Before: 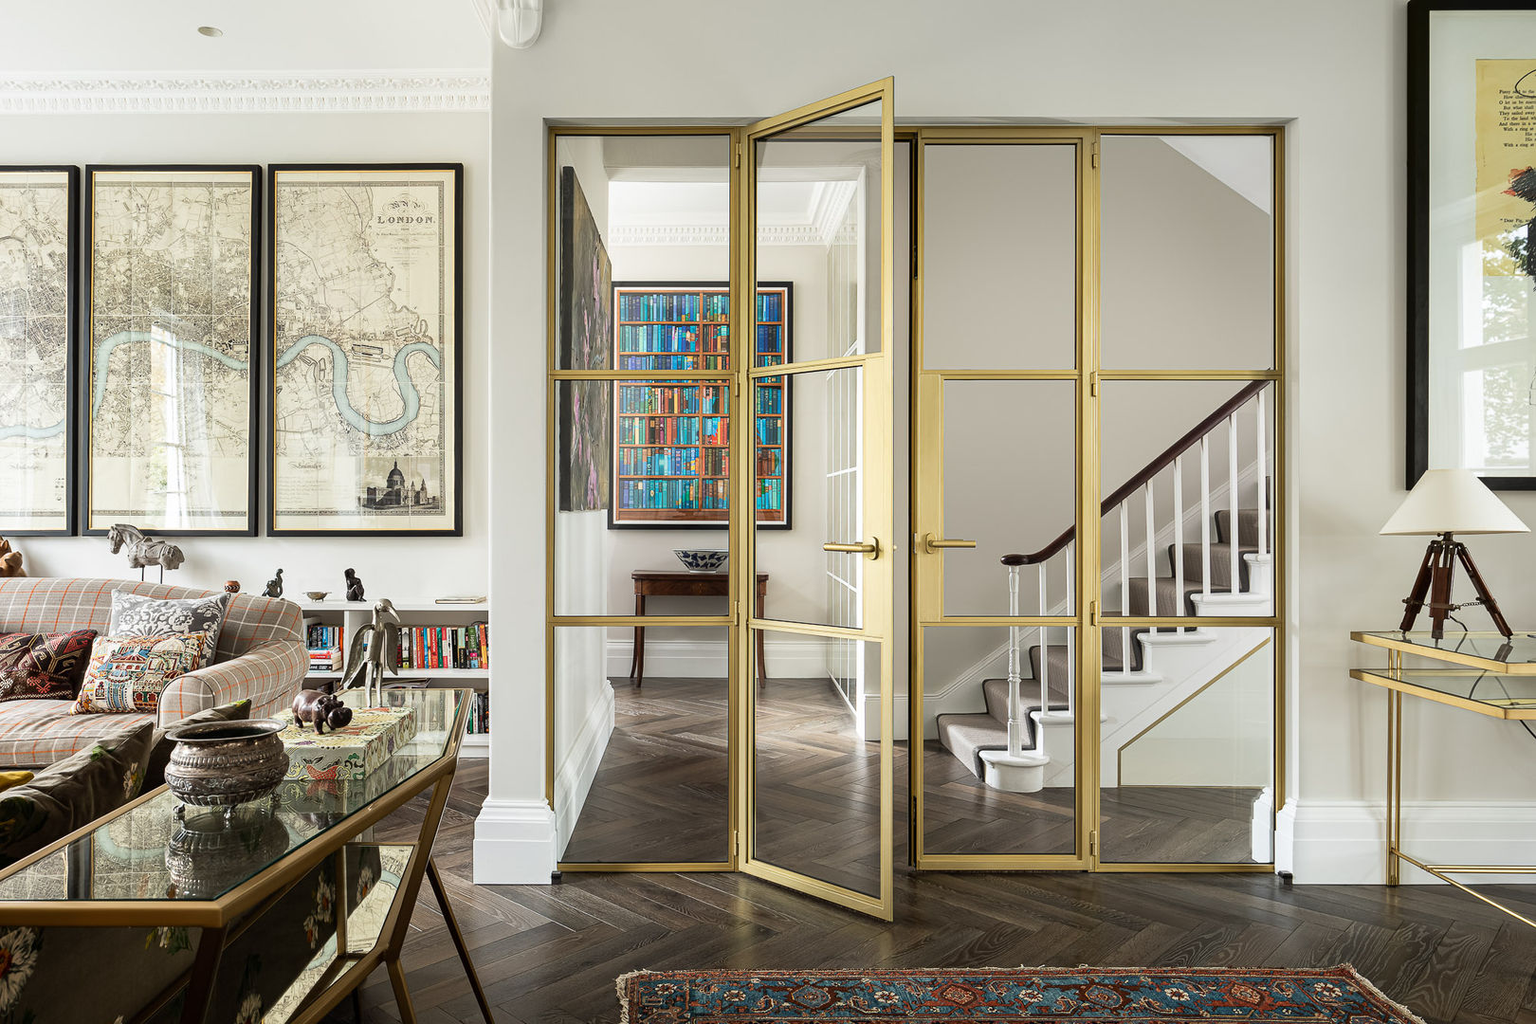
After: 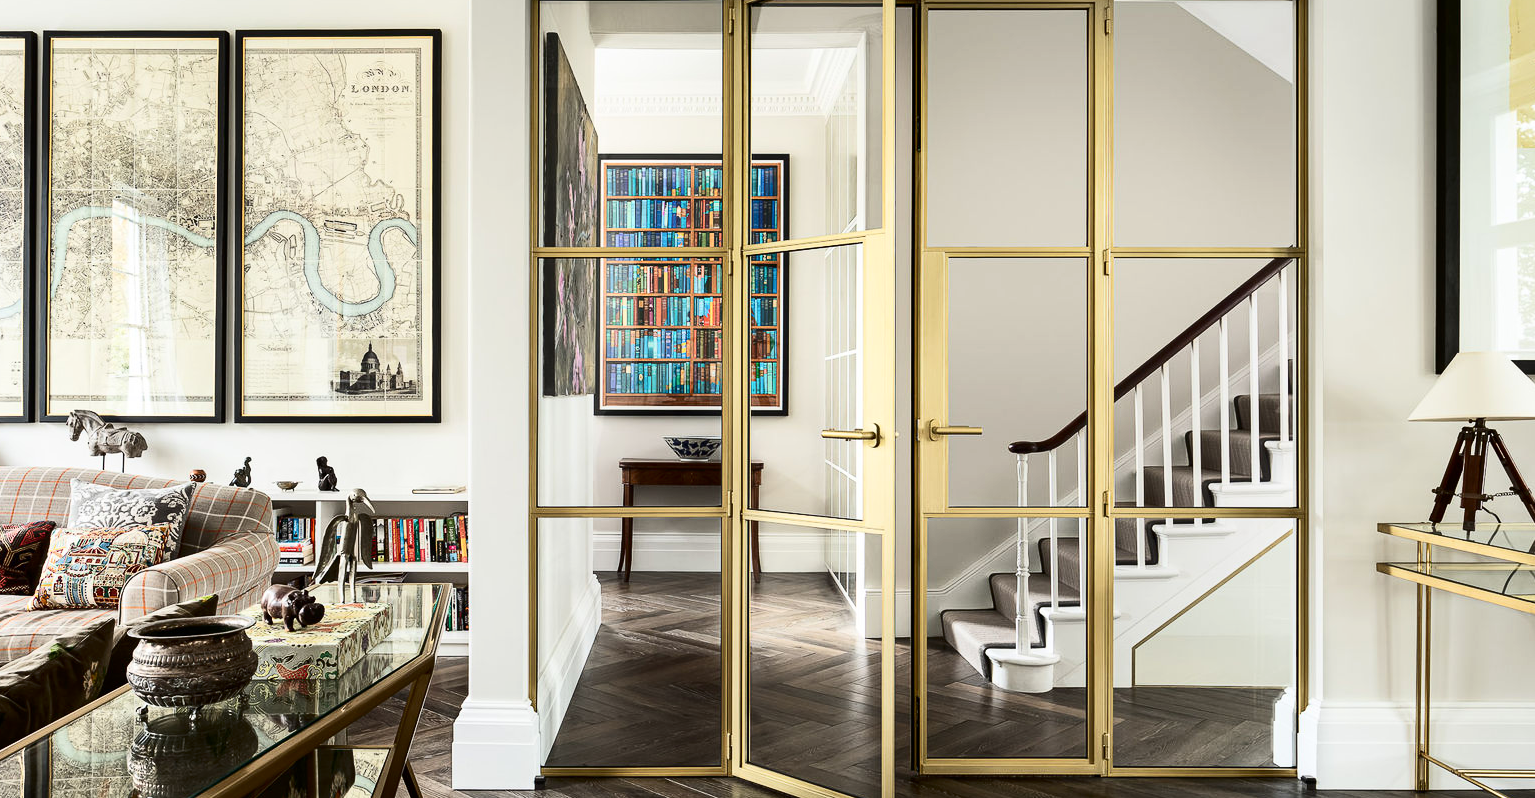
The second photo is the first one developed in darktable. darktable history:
contrast brightness saturation: contrast 0.273
crop and rotate: left 2.951%, top 13.42%, right 2.276%, bottom 12.631%
